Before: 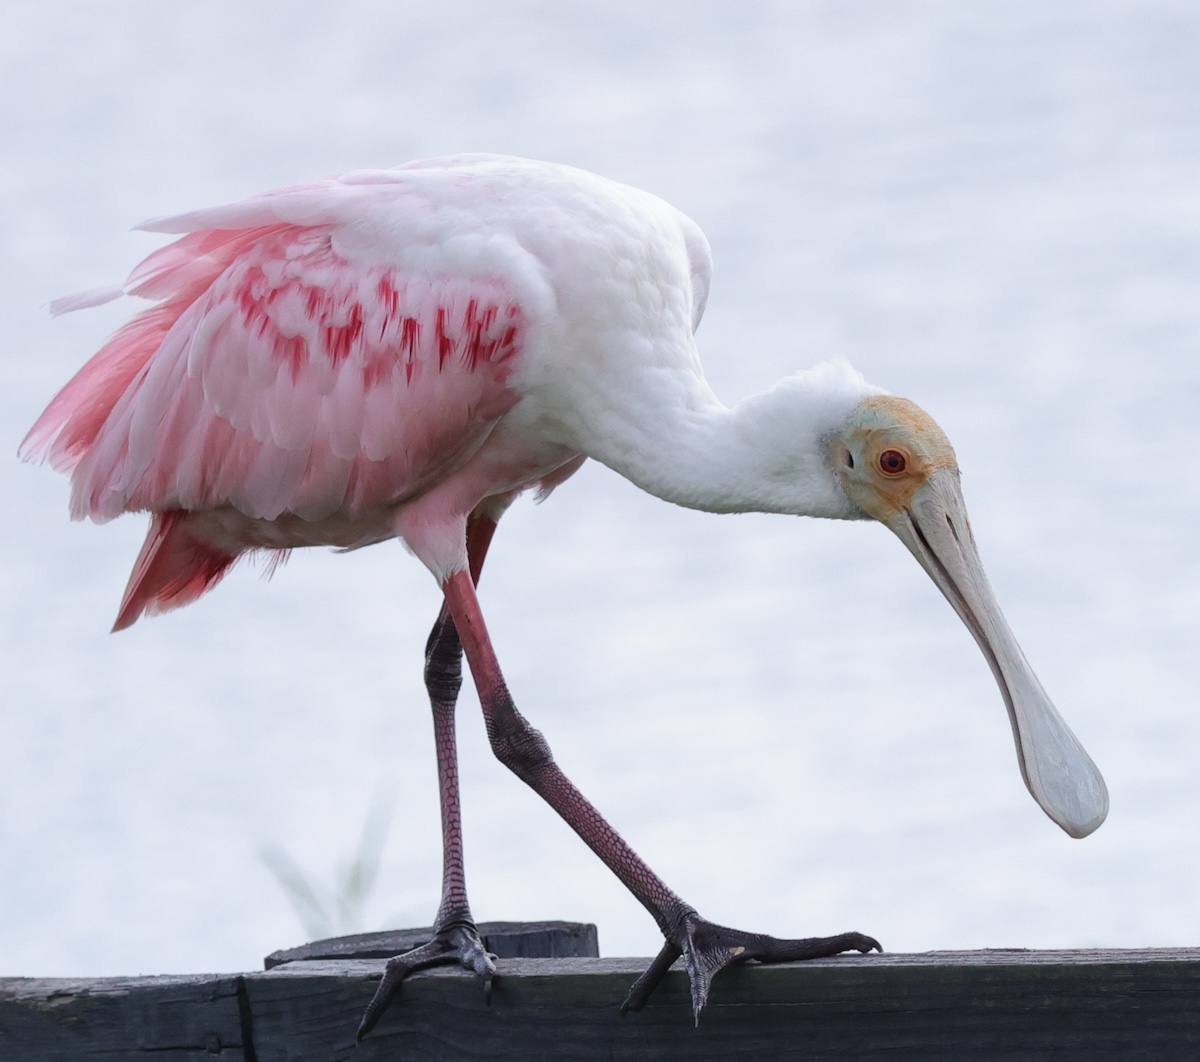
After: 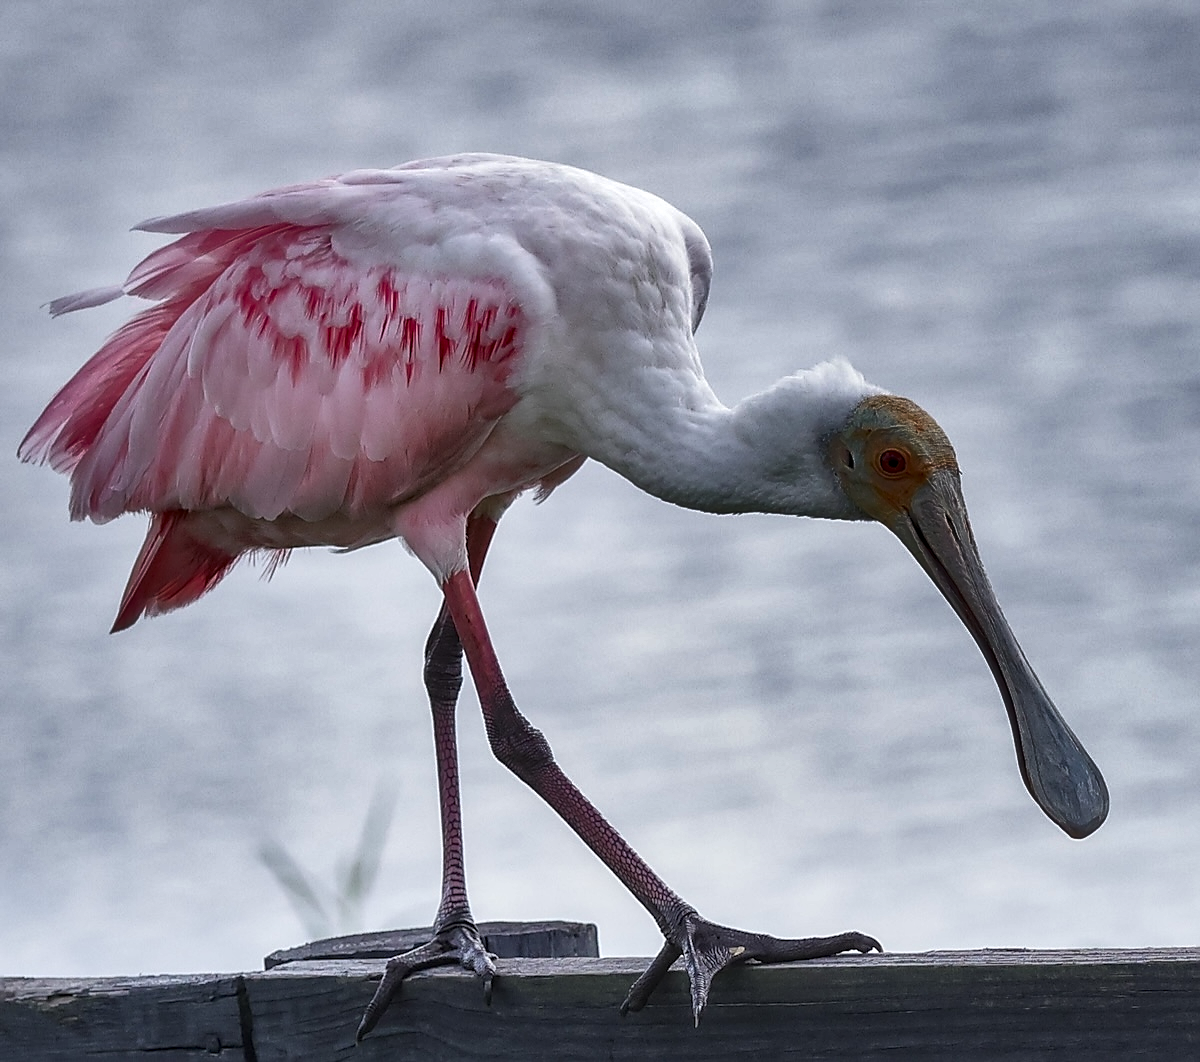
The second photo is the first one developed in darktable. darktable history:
local contrast: detail 130%
sharpen: radius 1.4, amount 1.25, threshold 0.7
shadows and highlights: shadows 24.5, highlights -78.15, soften with gaussian
white balance: red 1, blue 1
